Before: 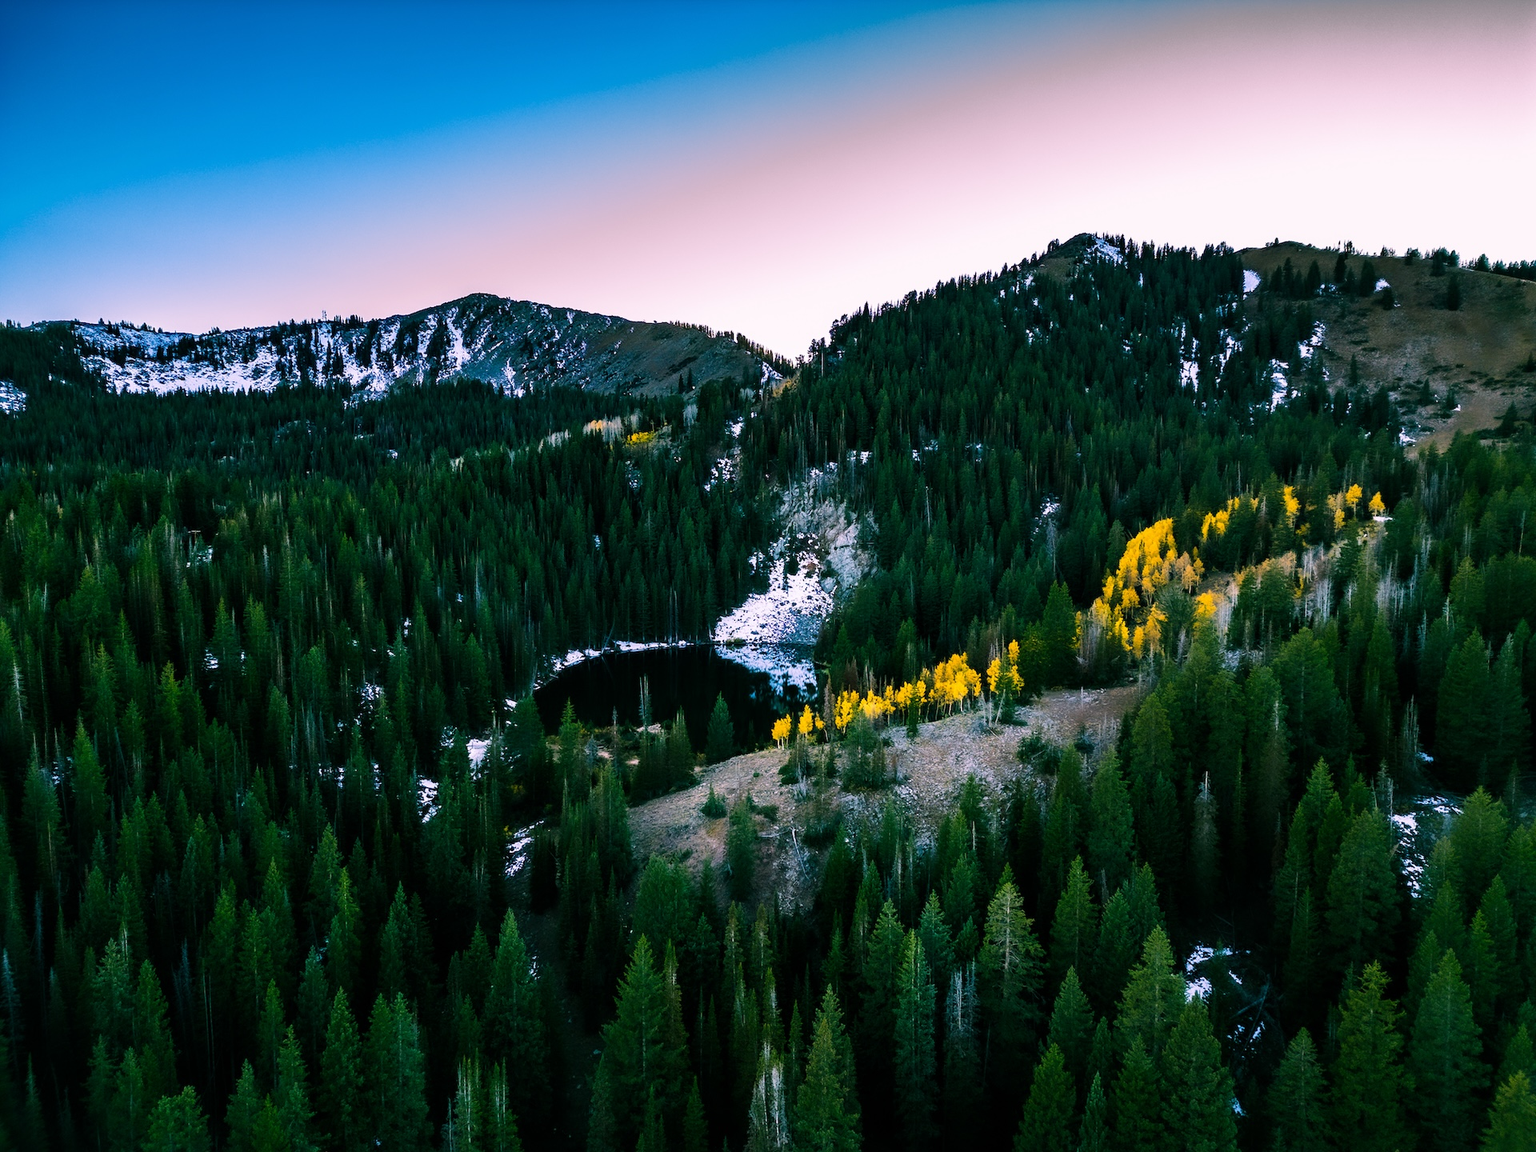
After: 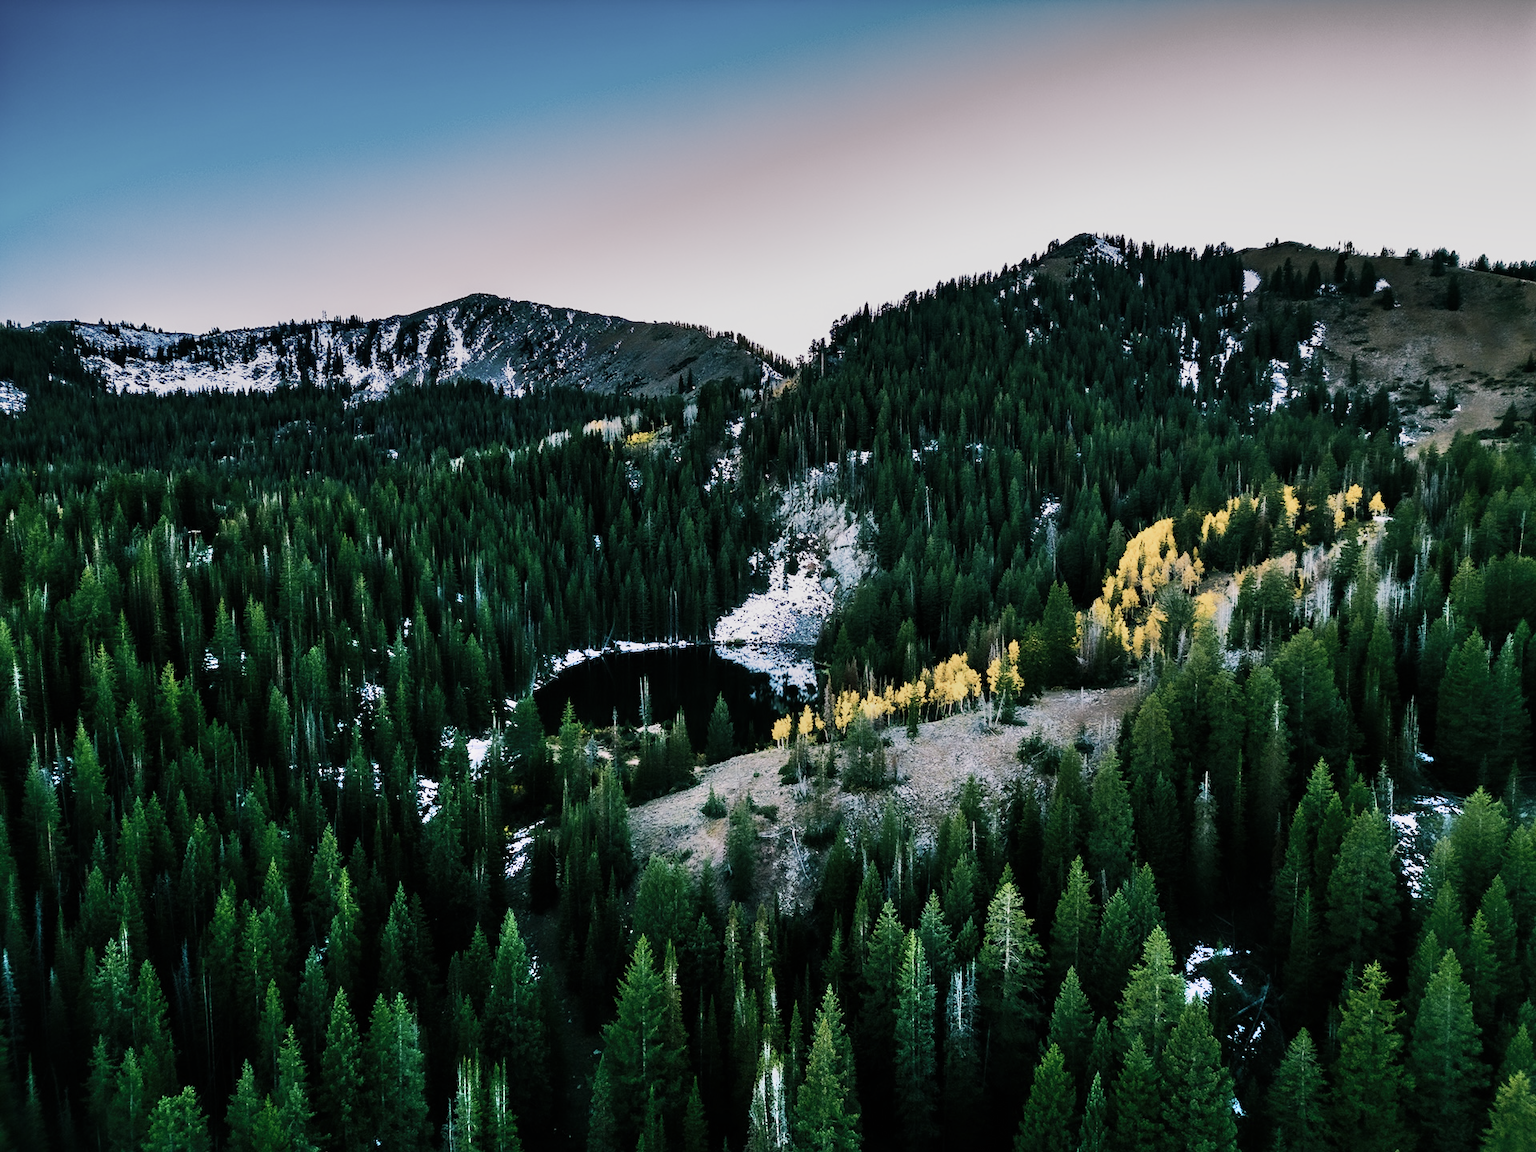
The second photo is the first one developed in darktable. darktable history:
filmic rgb: black relative exposure -14.25 EV, white relative exposure 3.36 EV, hardness 7.82, contrast 0.998, add noise in highlights 0.001, preserve chrominance no, color science v3 (2019), use custom middle-gray values true, contrast in highlights soft
shadows and highlights: soften with gaussian
contrast brightness saturation: contrast 0.099, saturation -0.352
